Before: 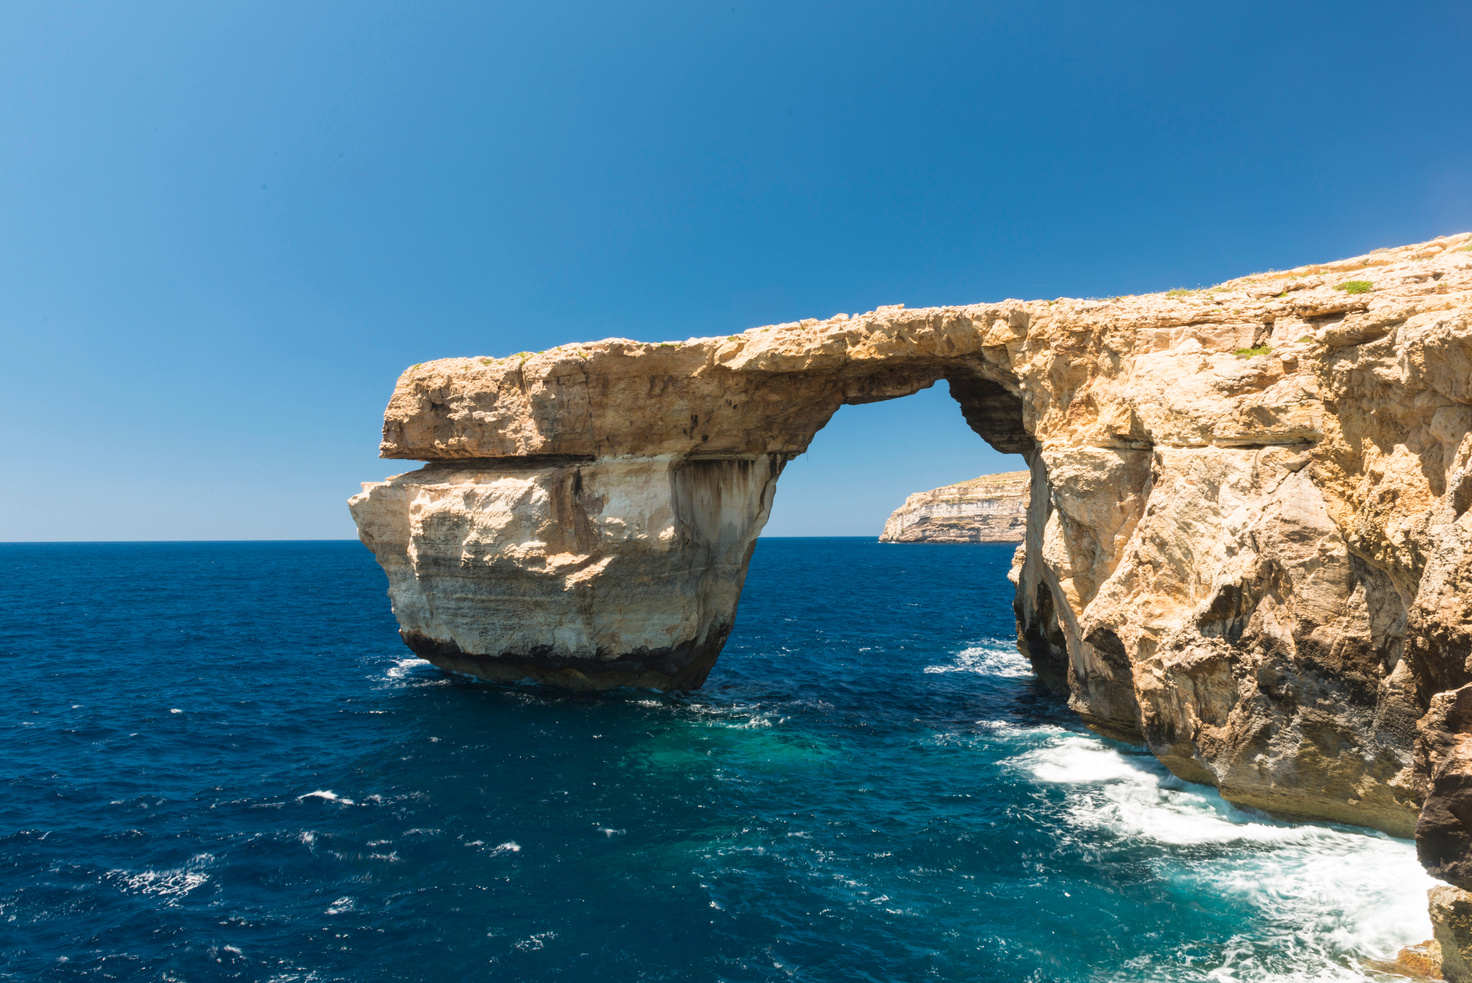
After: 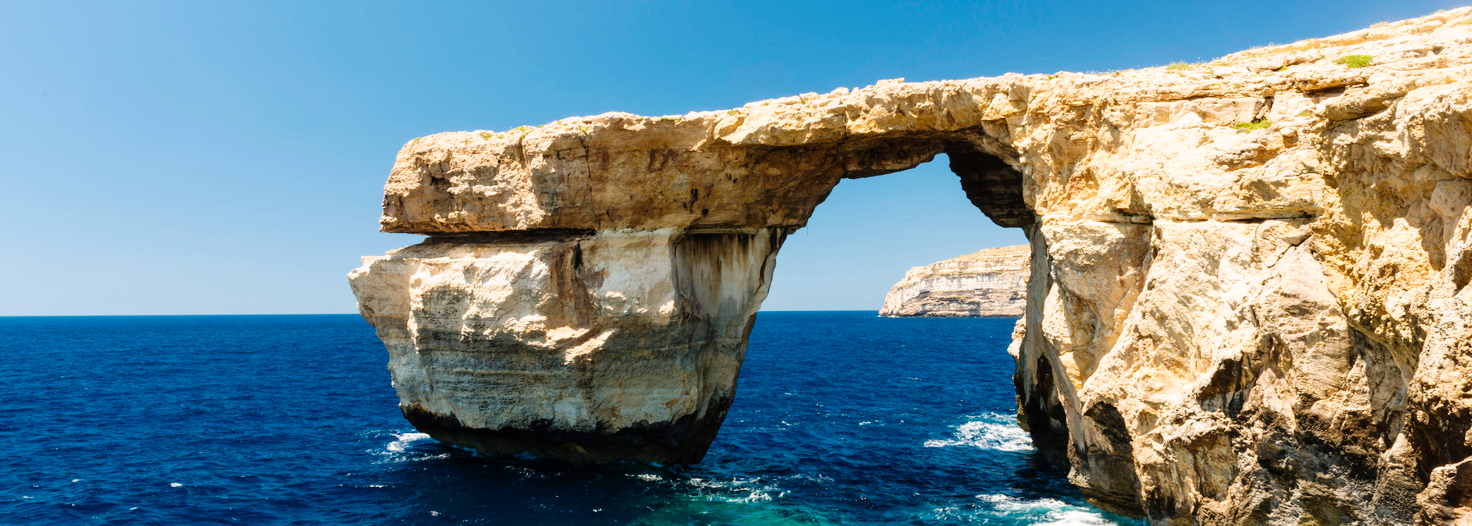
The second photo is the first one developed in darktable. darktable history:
tone curve: curves: ch0 [(0, 0) (0.003, 0) (0.011, 0.001) (0.025, 0.003) (0.044, 0.005) (0.069, 0.013) (0.1, 0.024) (0.136, 0.04) (0.177, 0.087) (0.224, 0.148) (0.277, 0.238) (0.335, 0.335) (0.399, 0.43) (0.468, 0.524) (0.543, 0.621) (0.623, 0.712) (0.709, 0.788) (0.801, 0.867) (0.898, 0.947) (1, 1)], preserve colors none
crop and rotate: top 23.043%, bottom 23.437%
